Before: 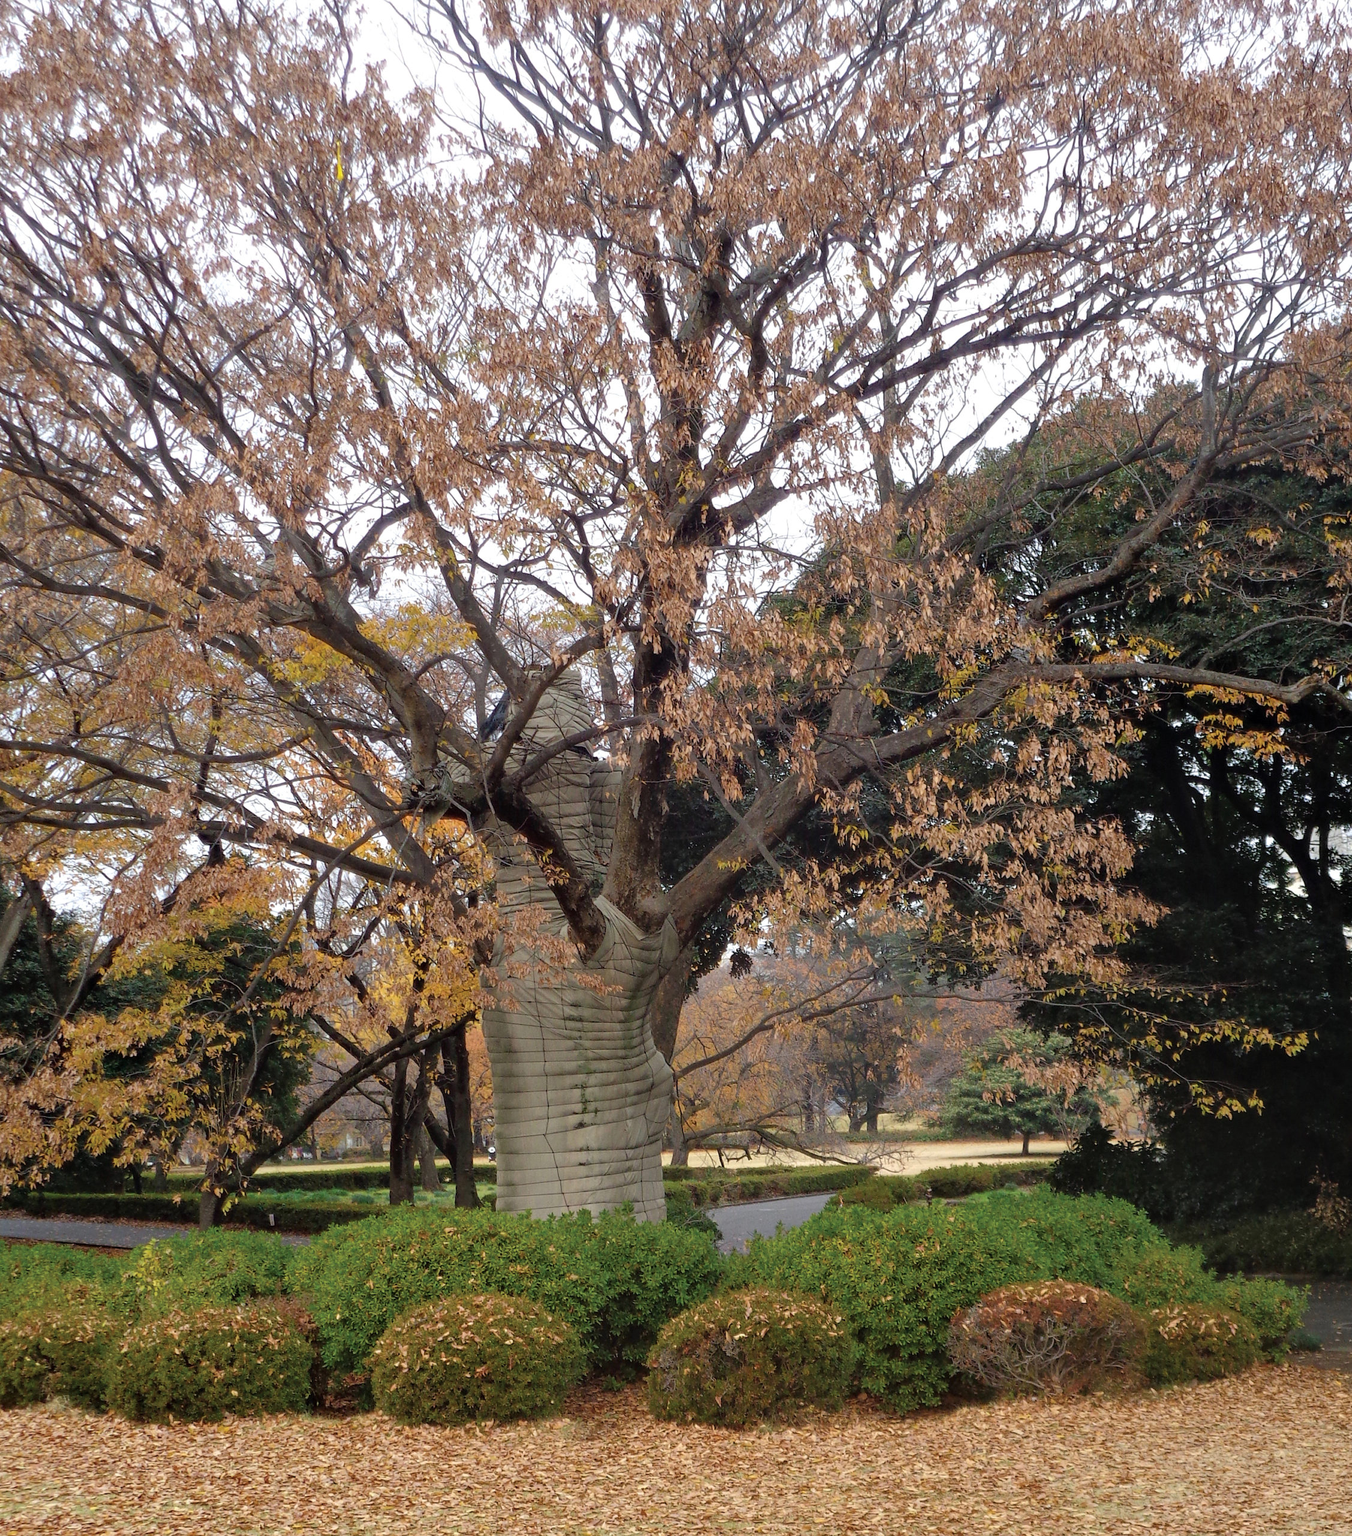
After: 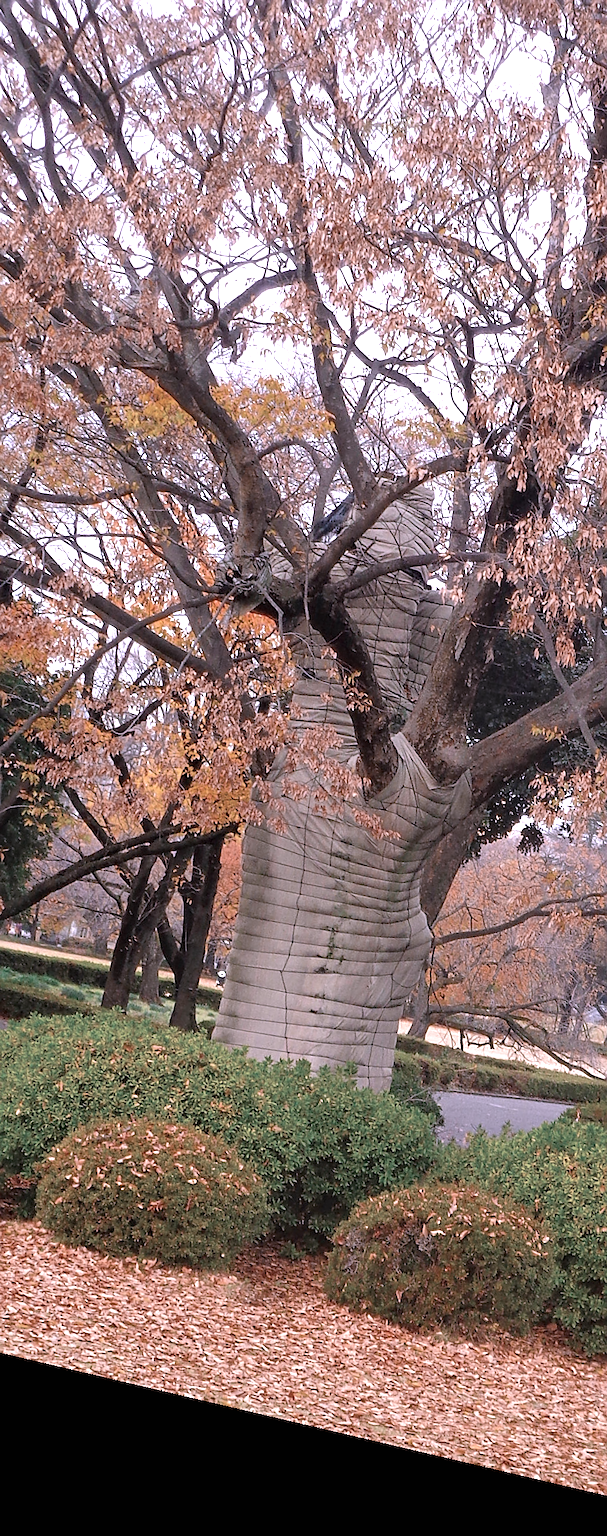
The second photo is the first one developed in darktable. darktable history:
exposure: black level correction 0, exposure 0.6 EV, compensate exposure bias true, compensate highlight preservation false
color correction: highlights a* 15.46, highlights b* -20.56
crop and rotate: left 21.77%, top 18.528%, right 44.676%, bottom 2.997%
color zones: curves: ch0 [(0, 0.5) (0.125, 0.4) (0.25, 0.5) (0.375, 0.4) (0.5, 0.4) (0.625, 0.6) (0.75, 0.6) (0.875, 0.5)]; ch1 [(0, 0.35) (0.125, 0.45) (0.25, 0.35) (0.375, 0.35) (0.5, 0.35) (0.625, 0.35) (0.75, 0.45) (0.875, 0.35)]; ch2 [(0, 0.6) (0.125, 0.5) (0.25, 0.5) (0.375, 0.6) (0.5, 0.6) (0.625, 0.5) (0.75, 0.5) (0.875, 0.5)]
white balance: red 1, blue 1
rotate and perspective: rotation 13.27°, automatic cropping off
sharpen: on, module defaults
